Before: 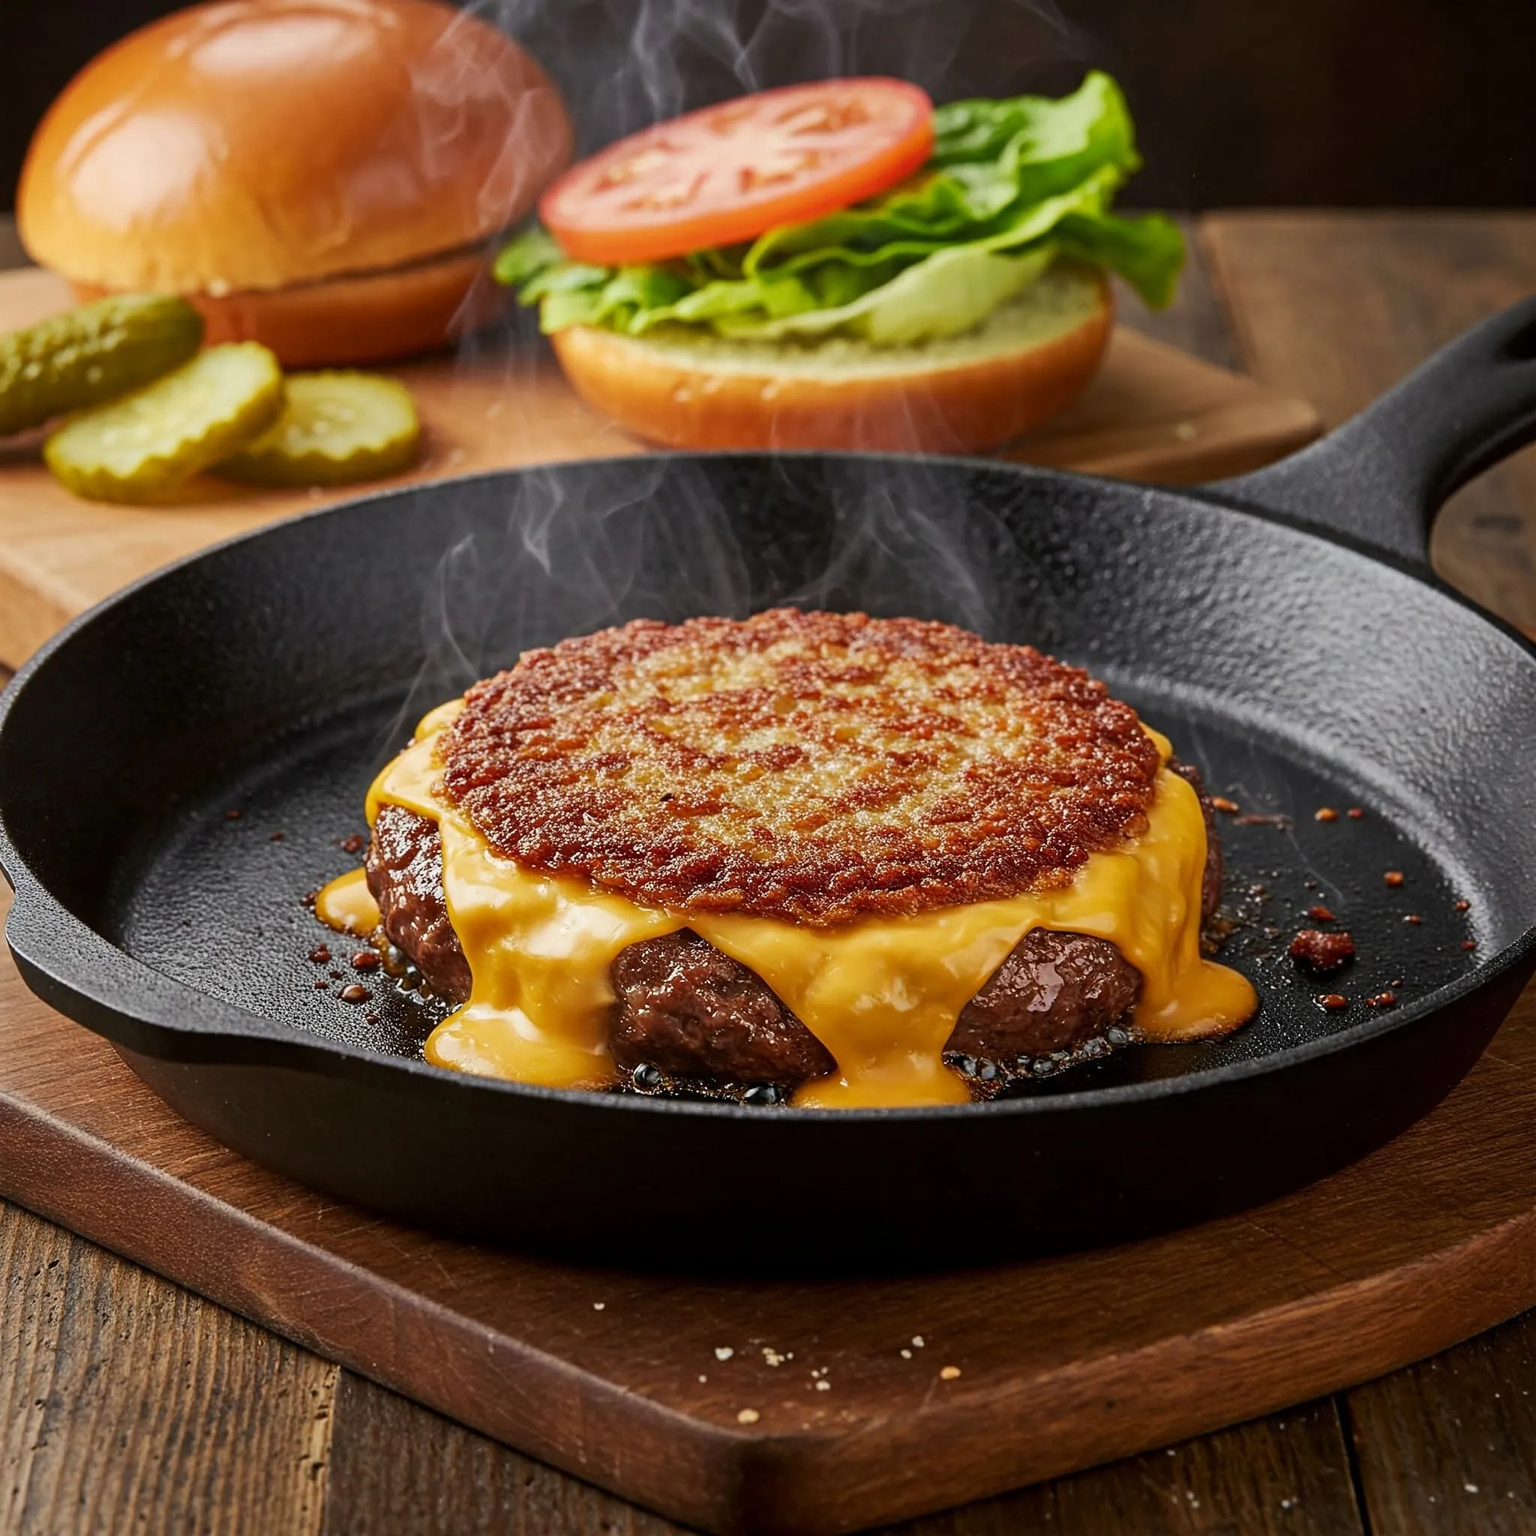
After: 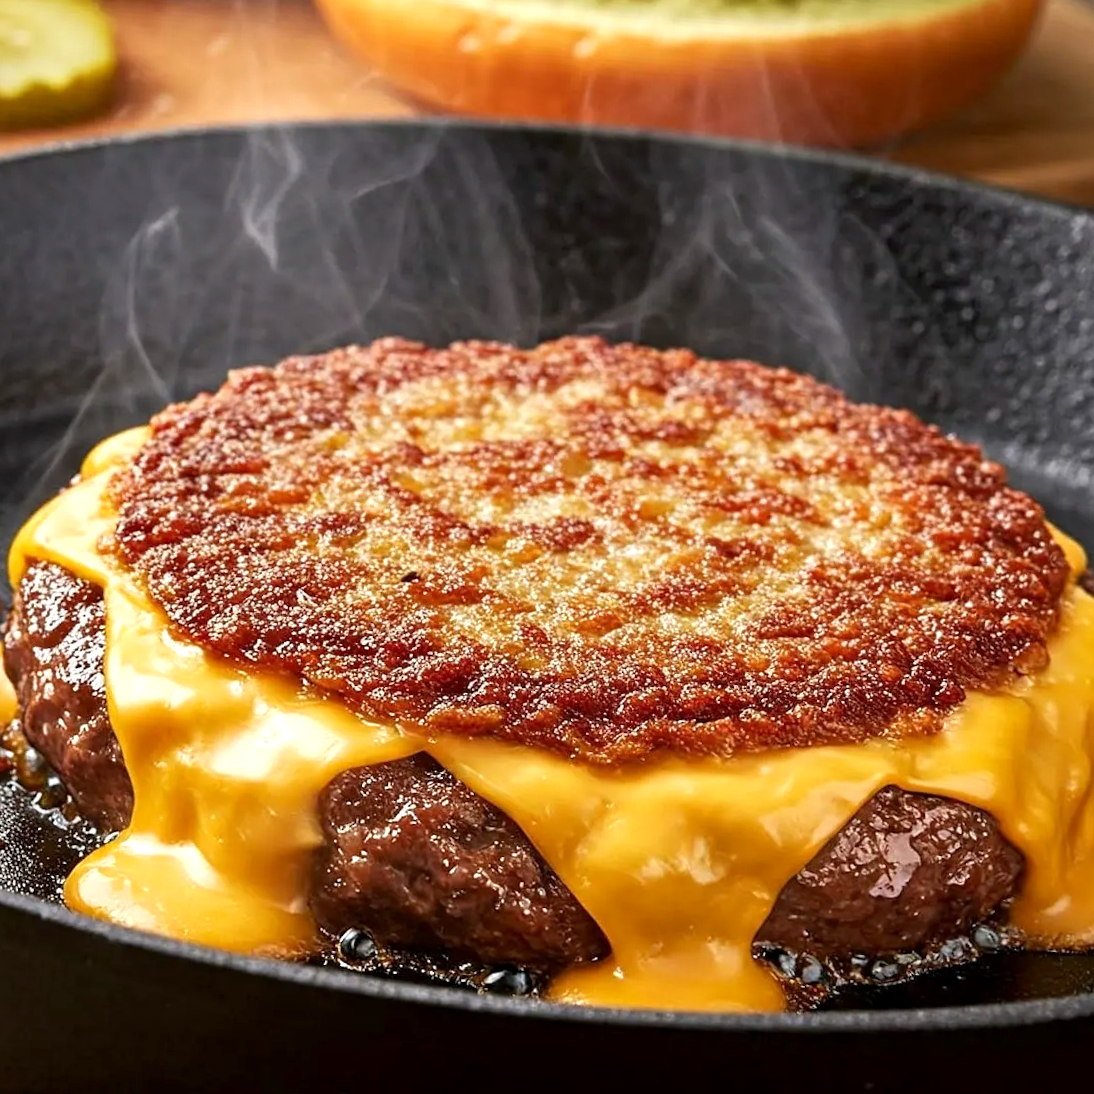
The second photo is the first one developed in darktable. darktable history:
rotate and perspective: rotation 4.1°, automatic cropping off
crop: left 25%, top 25%, right 25%, bottom 25%
exposure: black level correction 0.001, exposure 0.5 EV, compensate exposure bias true, compensate highlight preservation false
